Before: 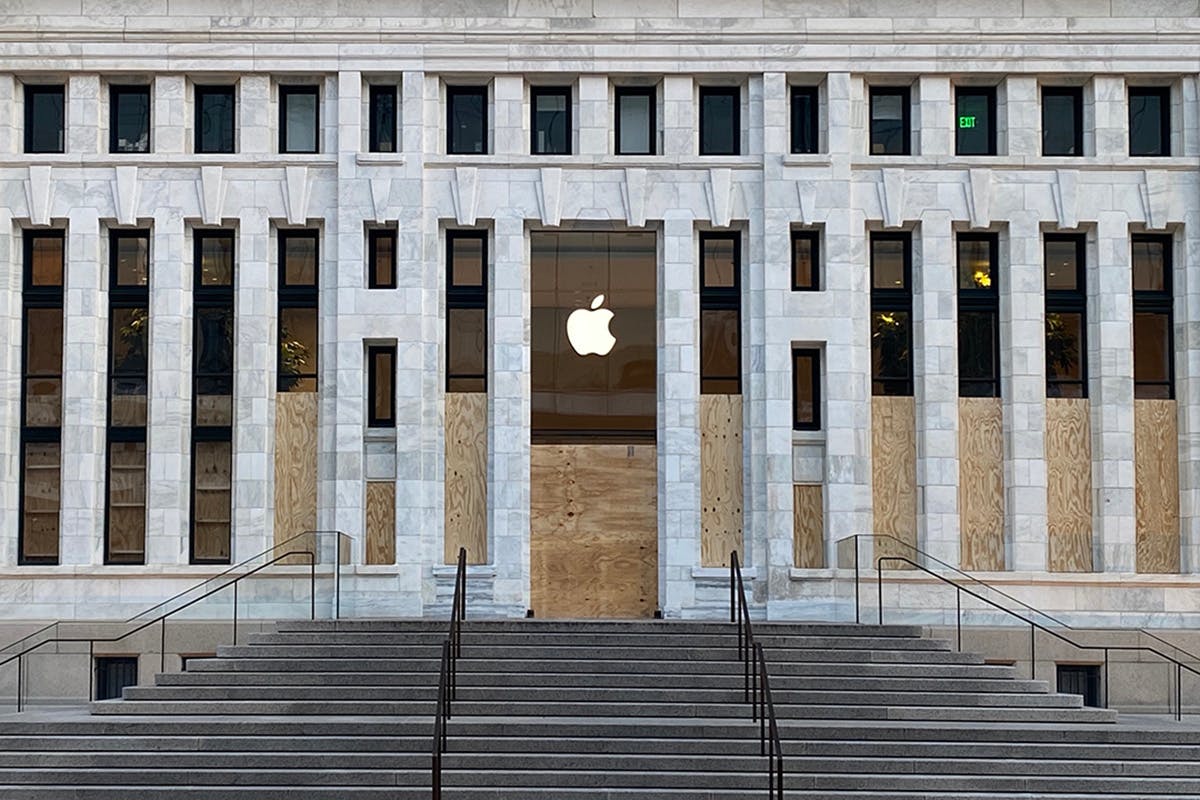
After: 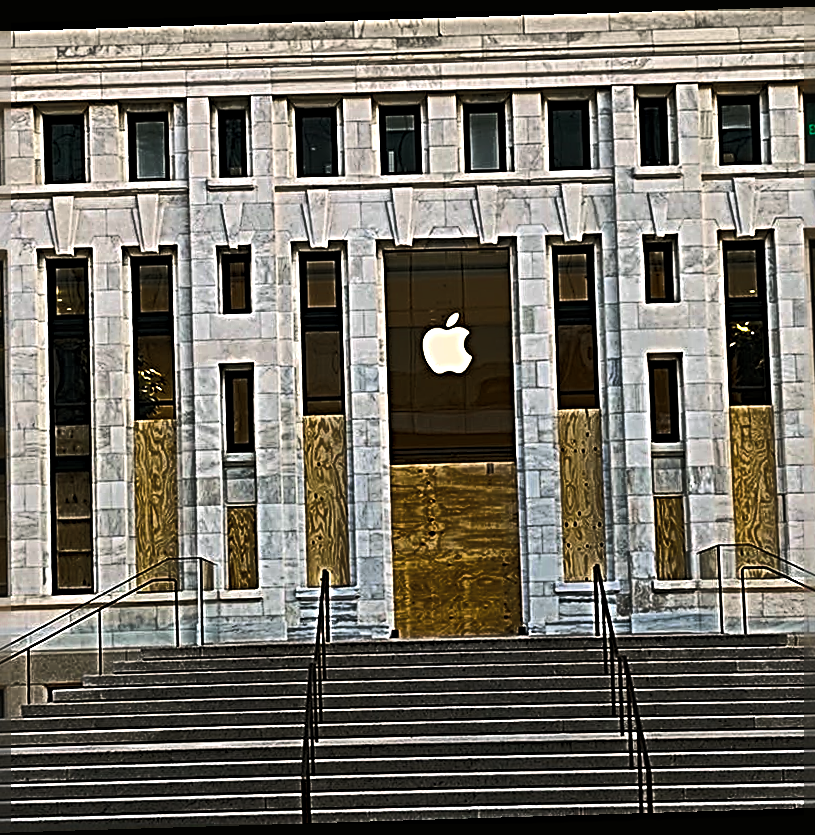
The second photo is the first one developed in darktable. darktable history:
color balance: mode lift, gamma, gain (sRGB), lift [1.04, 1, 1, 0.97], gamma [1.01, 1, 1, 0.97], gain [0.96, 1, 1, 0.97]
rotate and perspective: rotation -1.75°, automatic cropping off
color correction: highlights a* 7.34, highlights b* 4.37
sharpen: radius 4.001, amount 2
crop and rotate: left 12.648%, right 20.685%
color balance rgb: linear chroma grading › global chroma 40.15%, perceptual saturation grading › global saturation 60.58%, perceptual saturation grading › highlights 20.44%, perceptual saturation grading › shadows -50.36%, perceptual brilliance grading › highlights 2.19%, perceptual brilliance grading › mid-tones -50.36%, perceptual brilliance grading › shadows -50.36%
color zones: curves: ch0 [(0, 0.5) (0.125, 0.4) (0.25, 0.5) (0.375, 0.4) (0.5, 0.4) (0.625, 0.35) (0.75, 0.35) (0.875, 0.5)]; ch1 [(0, 0.35) (0.125, 0.45) (0.25, 0.35) (0.375, 0.35) (0.5, 0.35) (0.625, 0.35) (0.75, 0.45) (0.875, 0.35)]; ch2 [(0, 0.6) (0.125, 0.5) (0.25, 0.5) (0.375, 0.6) (0.5, 0.6) (0.625, 0.5) (0.75, 0.5) (0.875, 0.5)]
